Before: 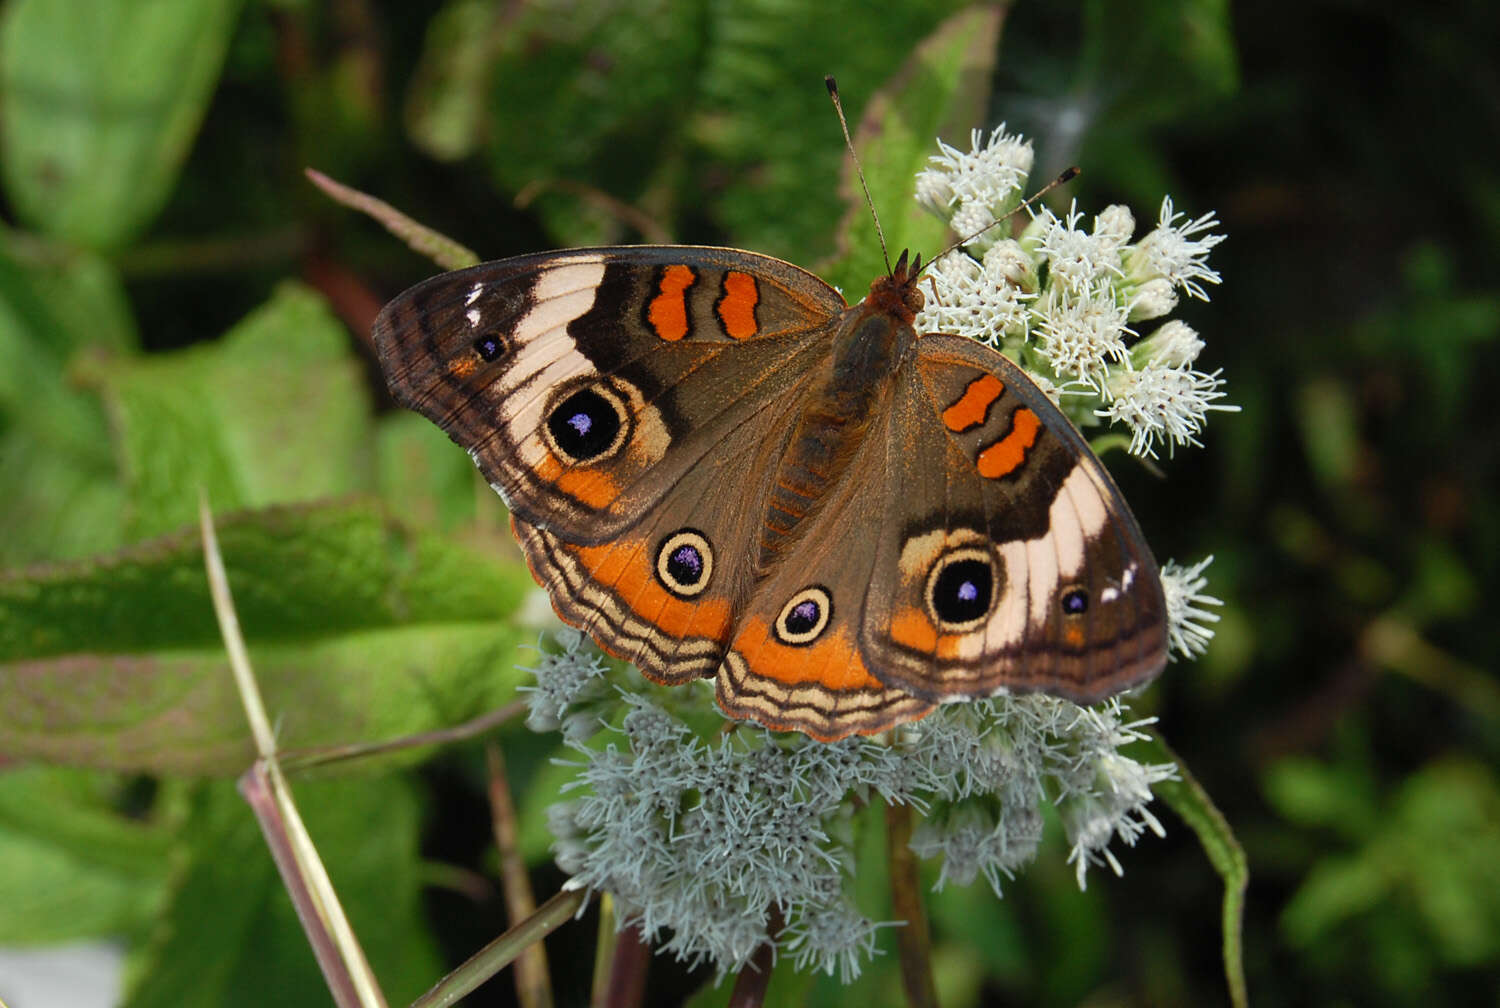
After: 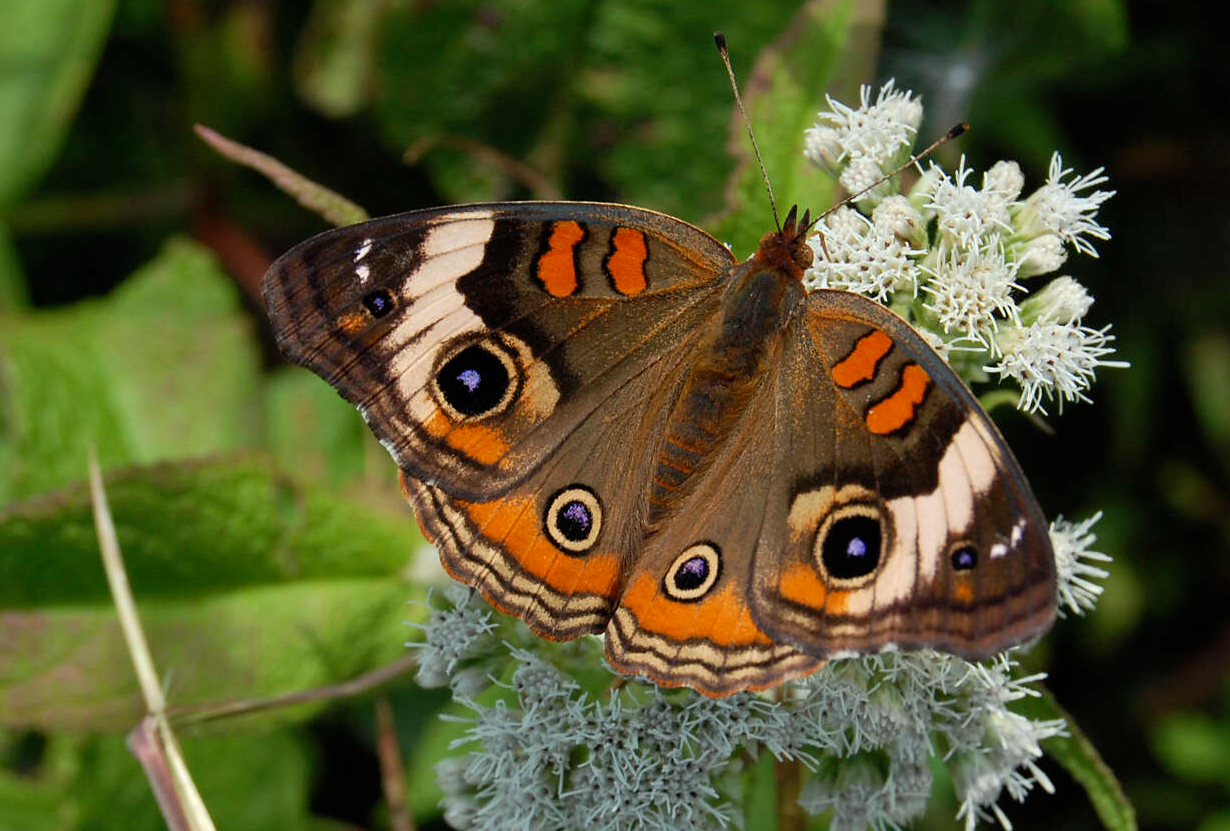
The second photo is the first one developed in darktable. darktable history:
crop and rotate: left 7.413%, top 4.426%, right 10.543%, bottom 13.056%
